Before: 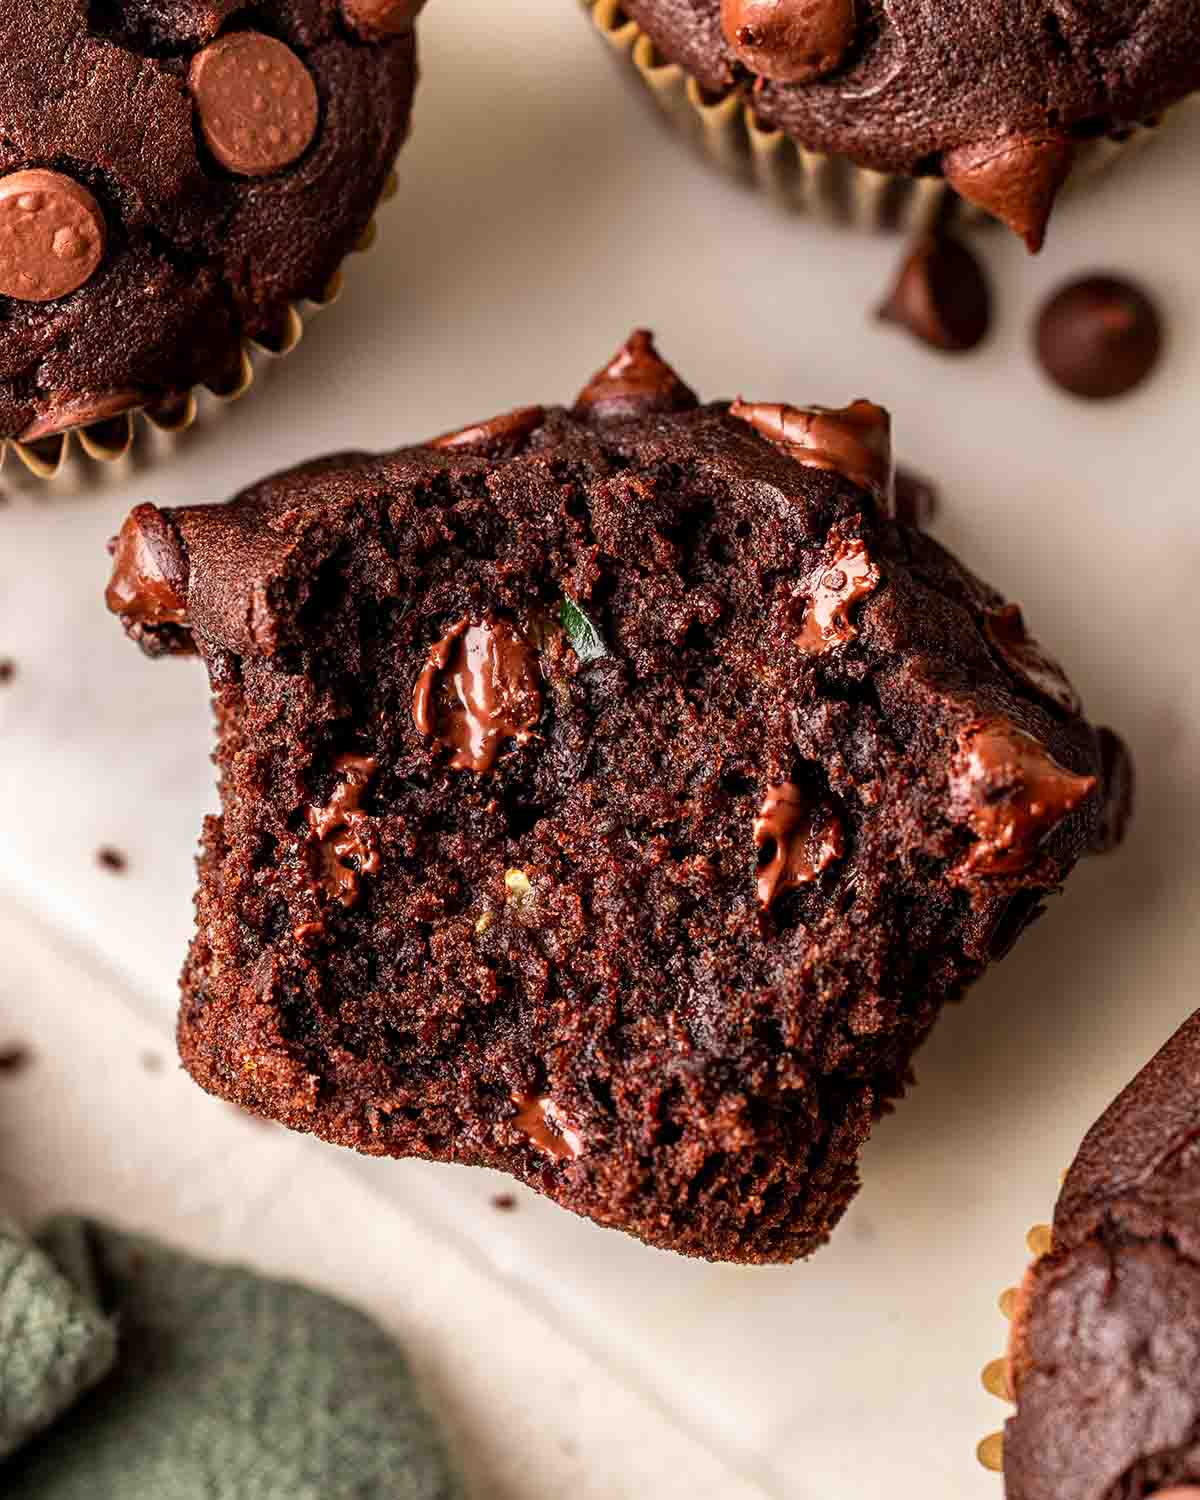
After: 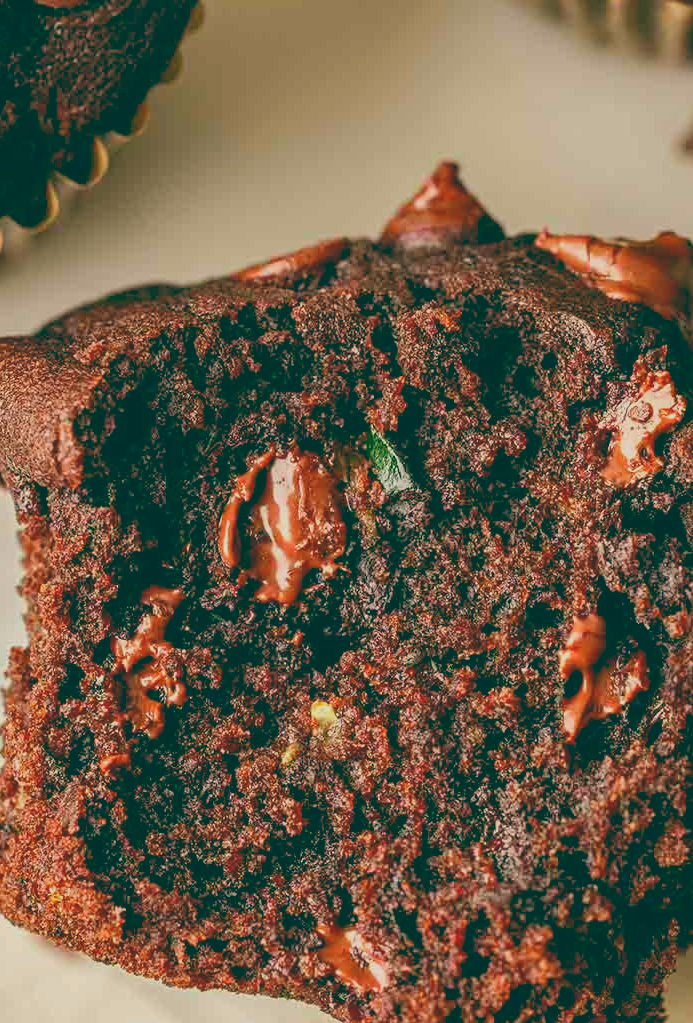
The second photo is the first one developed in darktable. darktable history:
color balance rgb: contrast -30%
exposure: exposure 0.6 EV, compensate highlight preservation false
crop: left 16.202%, top 11.208%, right 26.045%, bottom 20.557%
color balance: lift [1.005, 0.99, 1.007, 1.01], gamma [1, 1.034, 1.032, 0.966], gain [0.873, 1.055, 1.067, 0.933]
